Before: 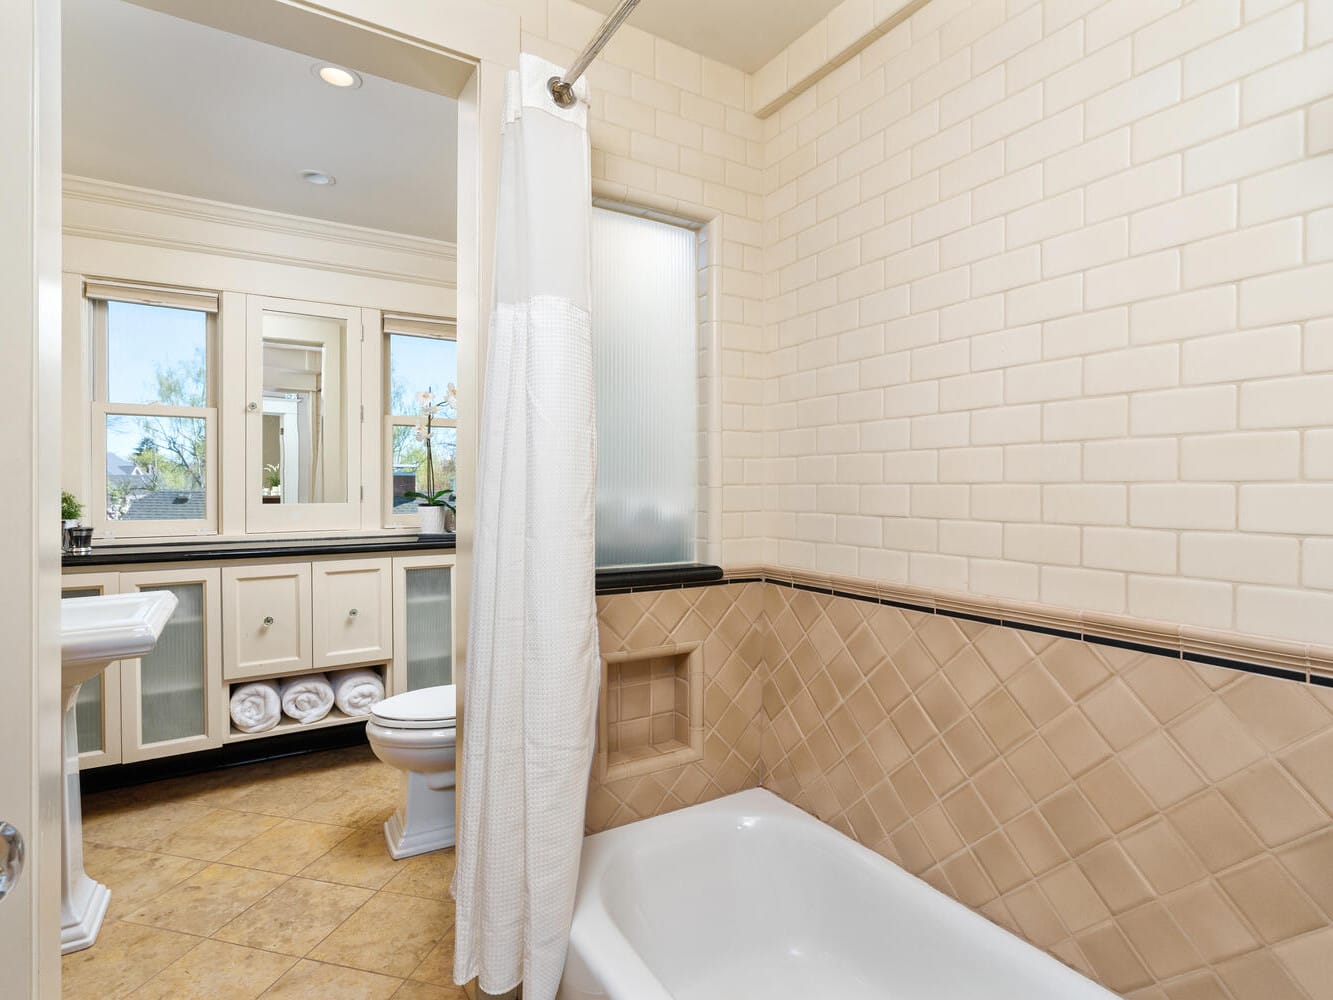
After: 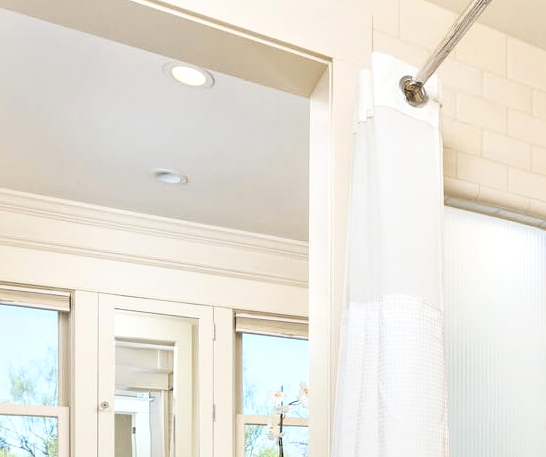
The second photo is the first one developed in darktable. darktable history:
contrast brightness saturation: saturation -0.09
crop and rotate: left 11.157%, top 0.113%, right 47.861%, bottom 54.136%
base curve: curves: ch0 [(0, 0) (0.036, 0.025) (0.121, 0.166) (0.206, 0.329) (0.605, 0.79) (1, 1)]
local contrast: mode bilateral grid, contrast 21, coarseness 49, detail 141%, midtone range 0.2
